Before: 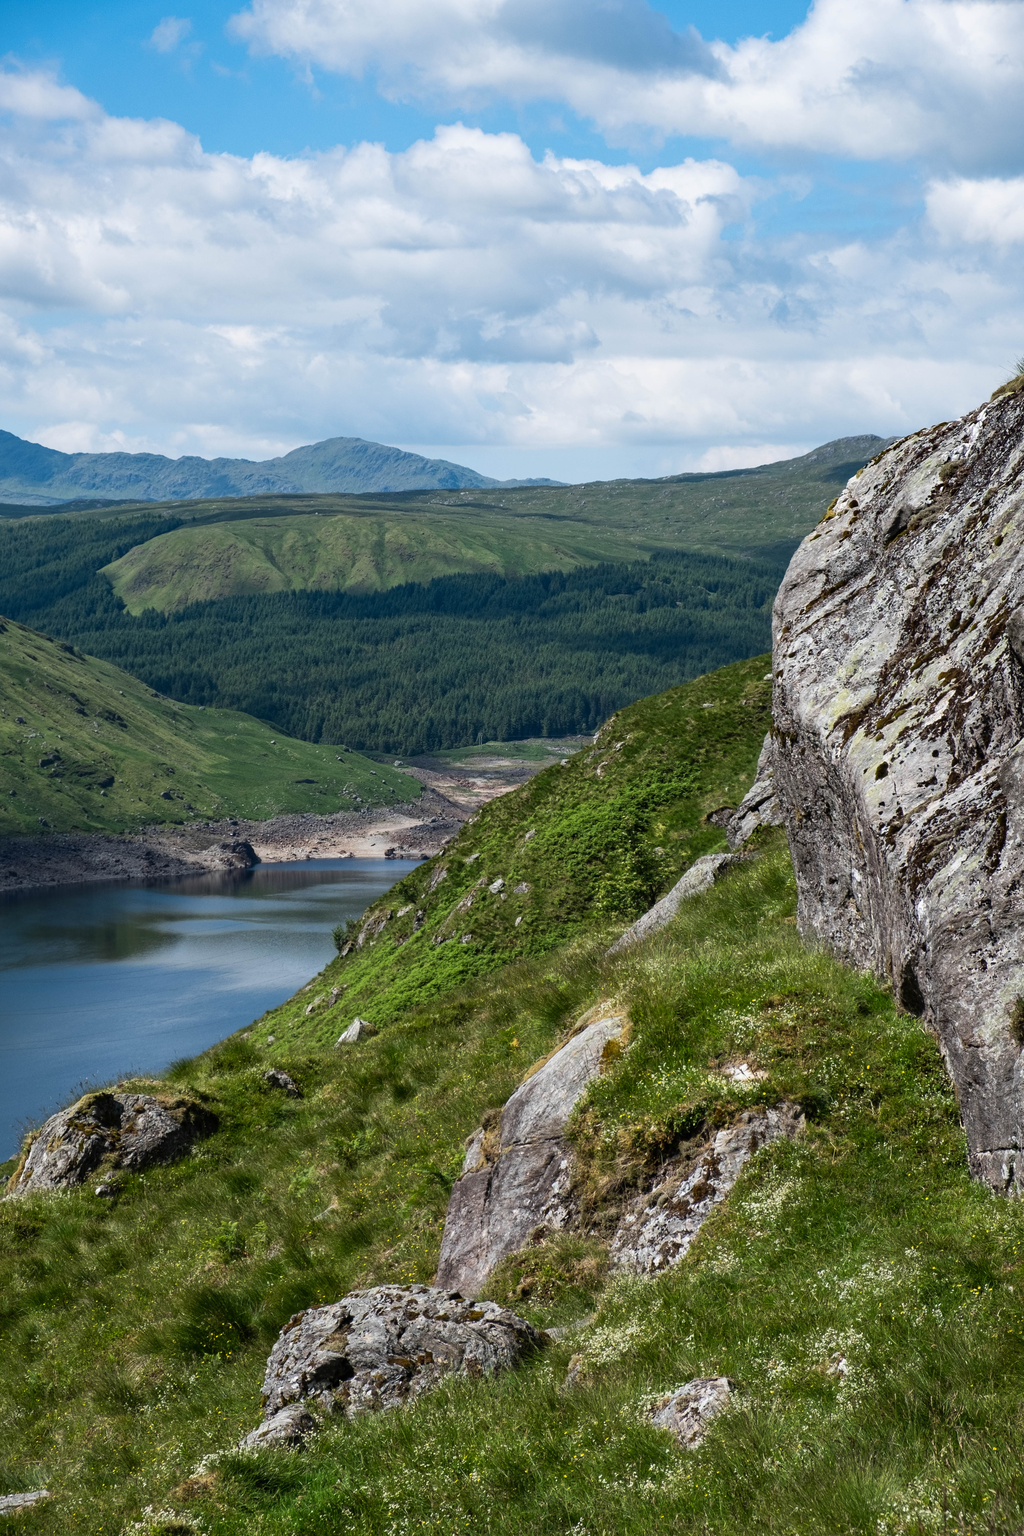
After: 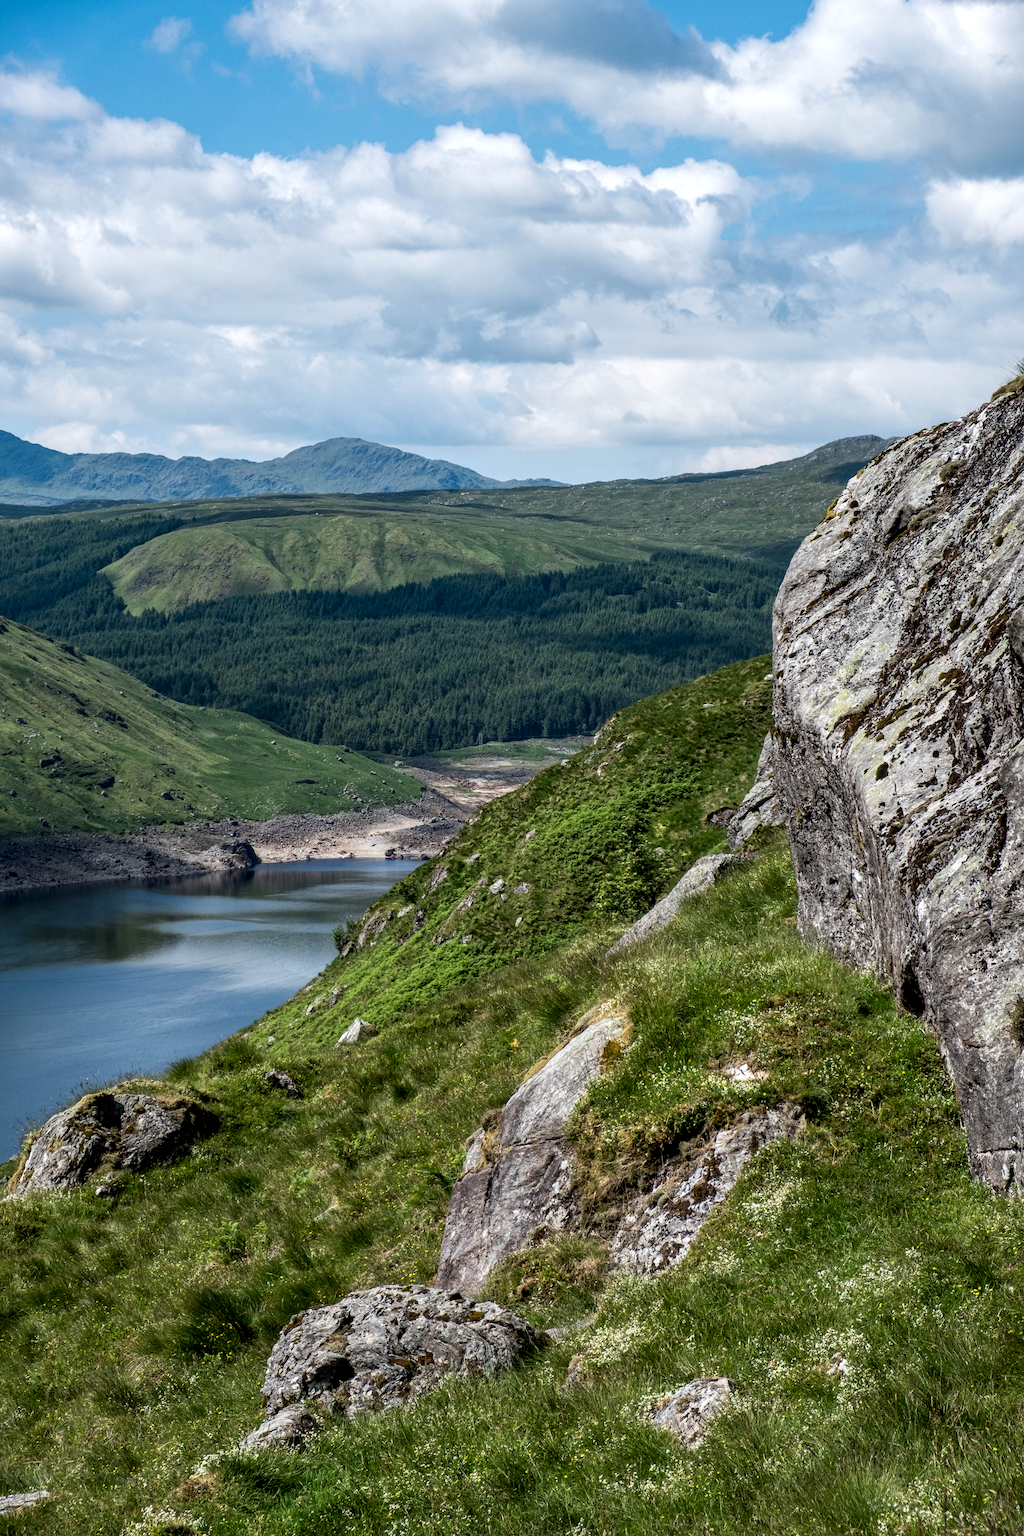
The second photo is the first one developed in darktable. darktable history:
color calibration: illuminant same as pipeline (D50), adaptation none (bypass), x 0.333, y 0.334, temperature 5022.68 K
local contrast: highlights 39%, shadows 64%, detail 137%, midtone range 0.511
